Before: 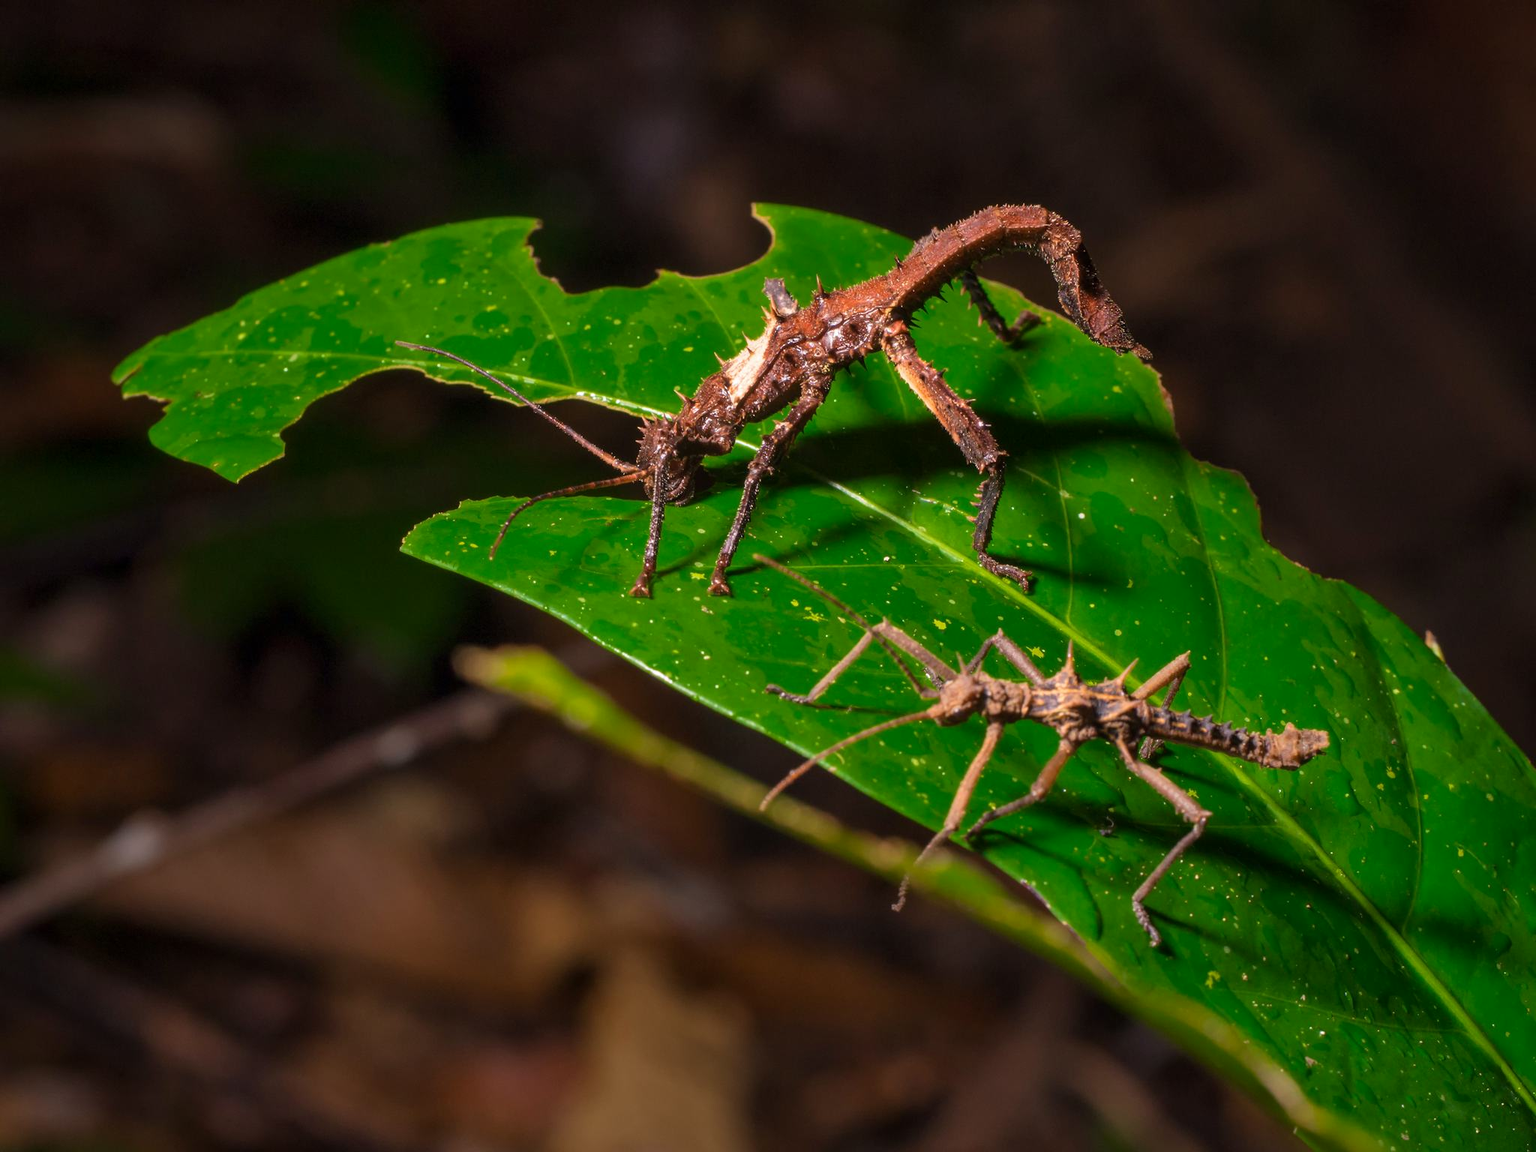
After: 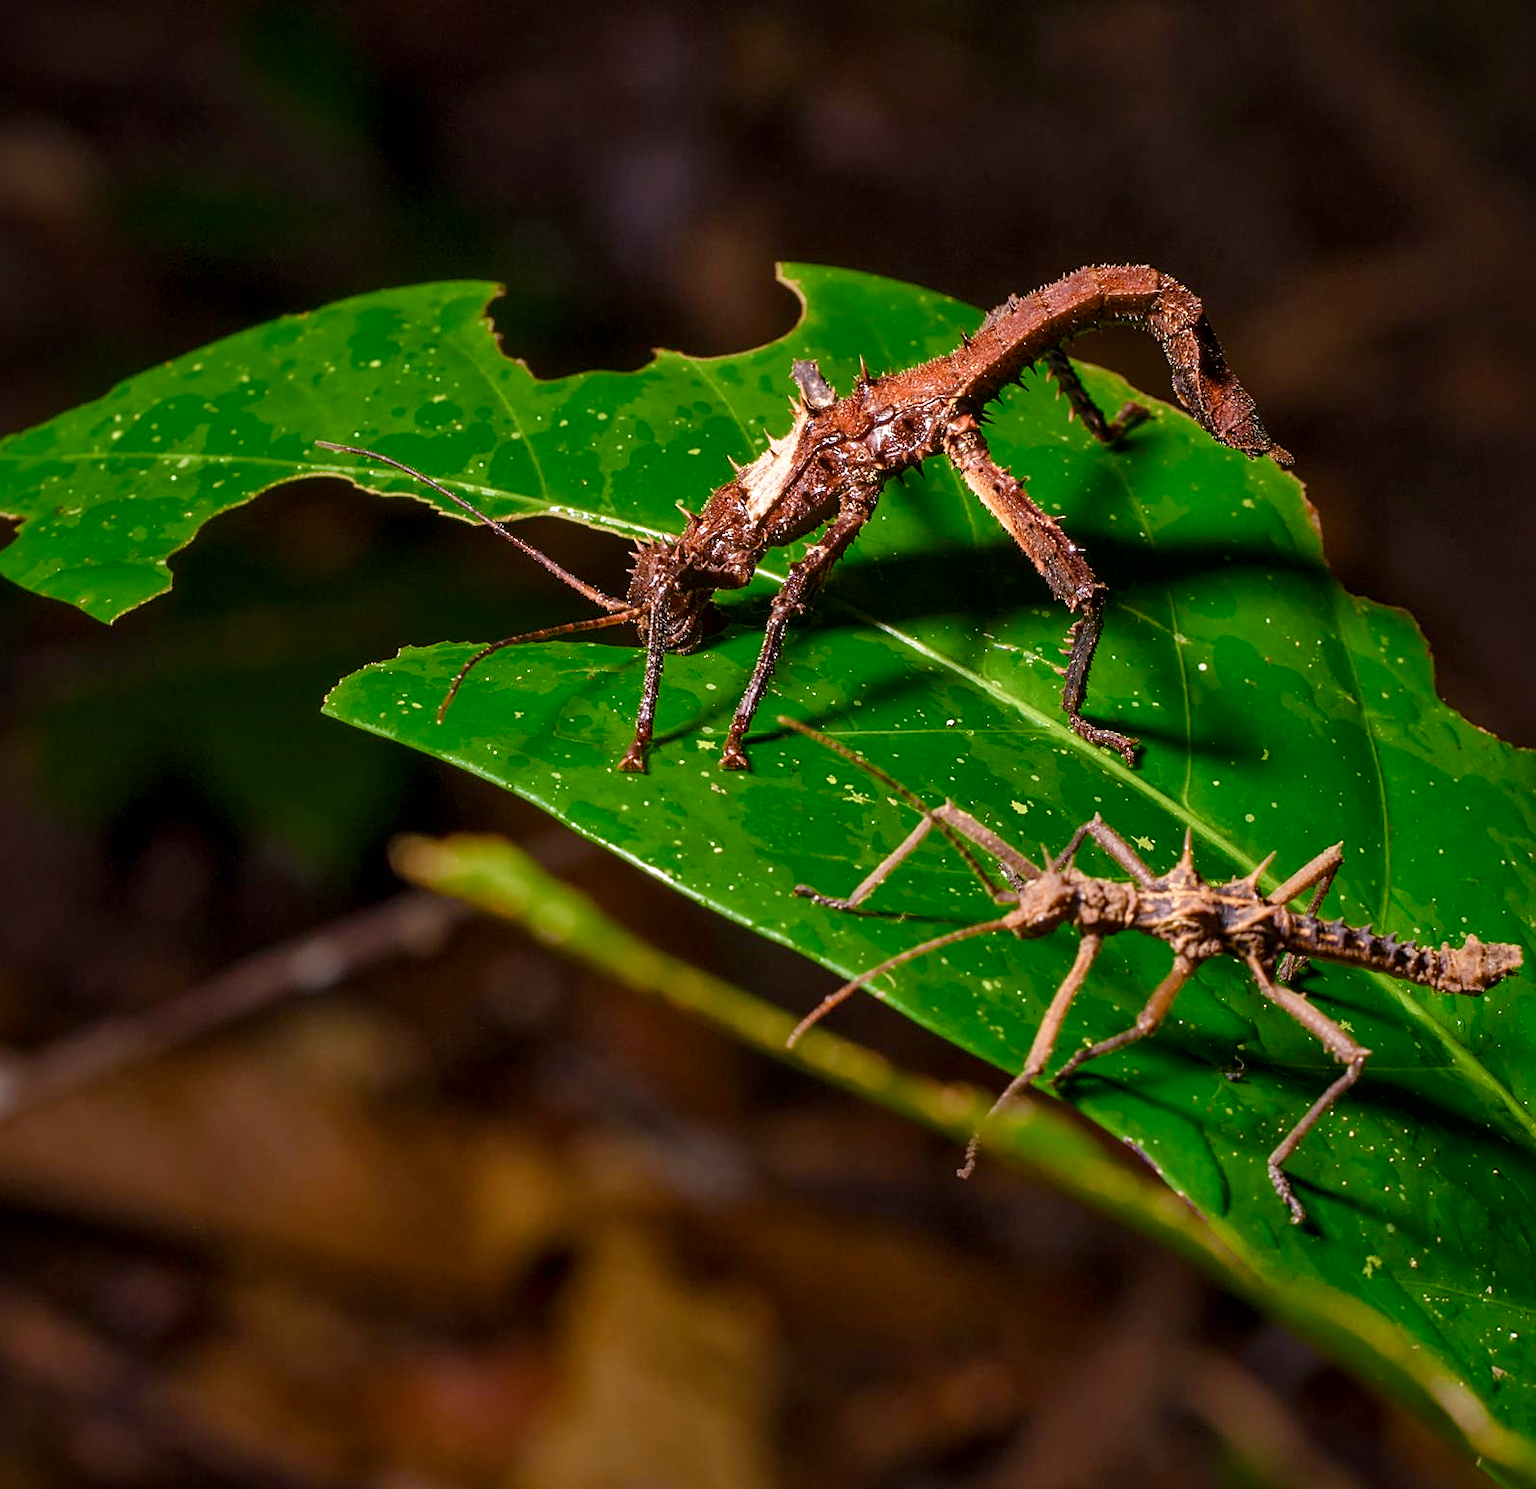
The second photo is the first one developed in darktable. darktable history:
sharpen: on, module defaults
local contrast: mode bilateral grid, contrast 21, coarseness 51, detail 130%, midtone range 0.2
color balance rgb: perceptual saturation grading › global saturation 20%, perceptual saturation grading › highlights -50.476%, perceptual saturation grading › shadows 30.104%, global vibrance 20%
color correction: highlights b* 0.041, saturation 0.979
crop: left 9.9%, right 12.718%
